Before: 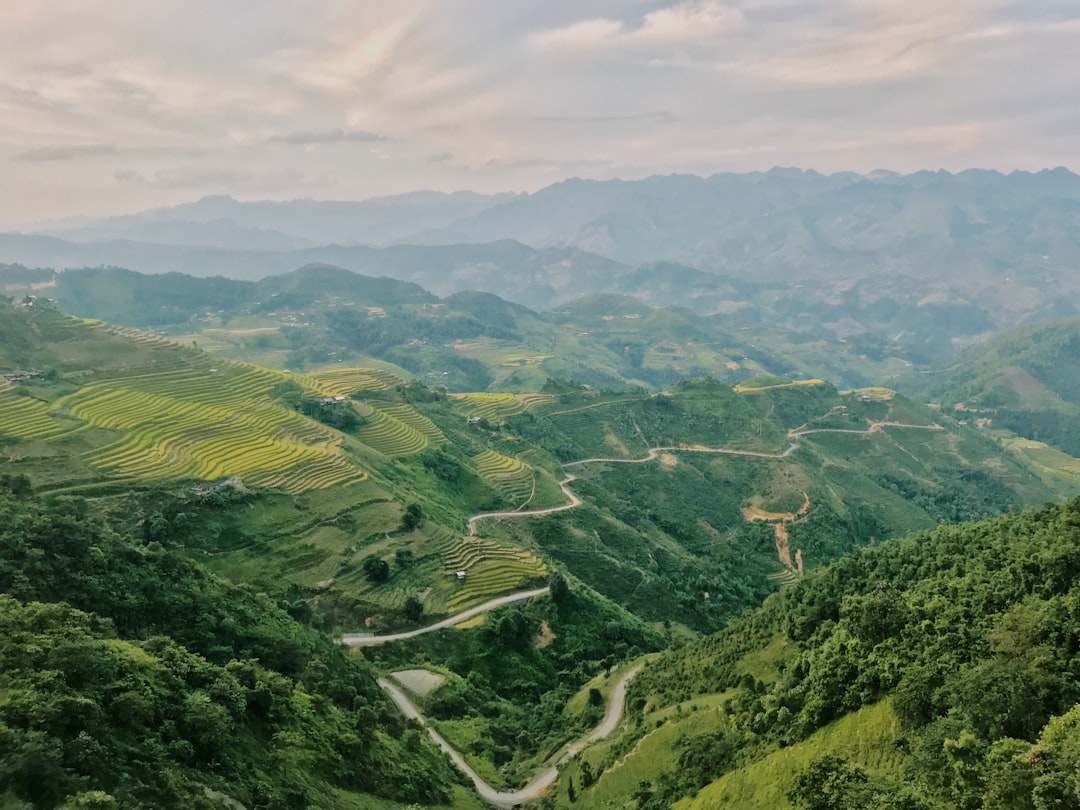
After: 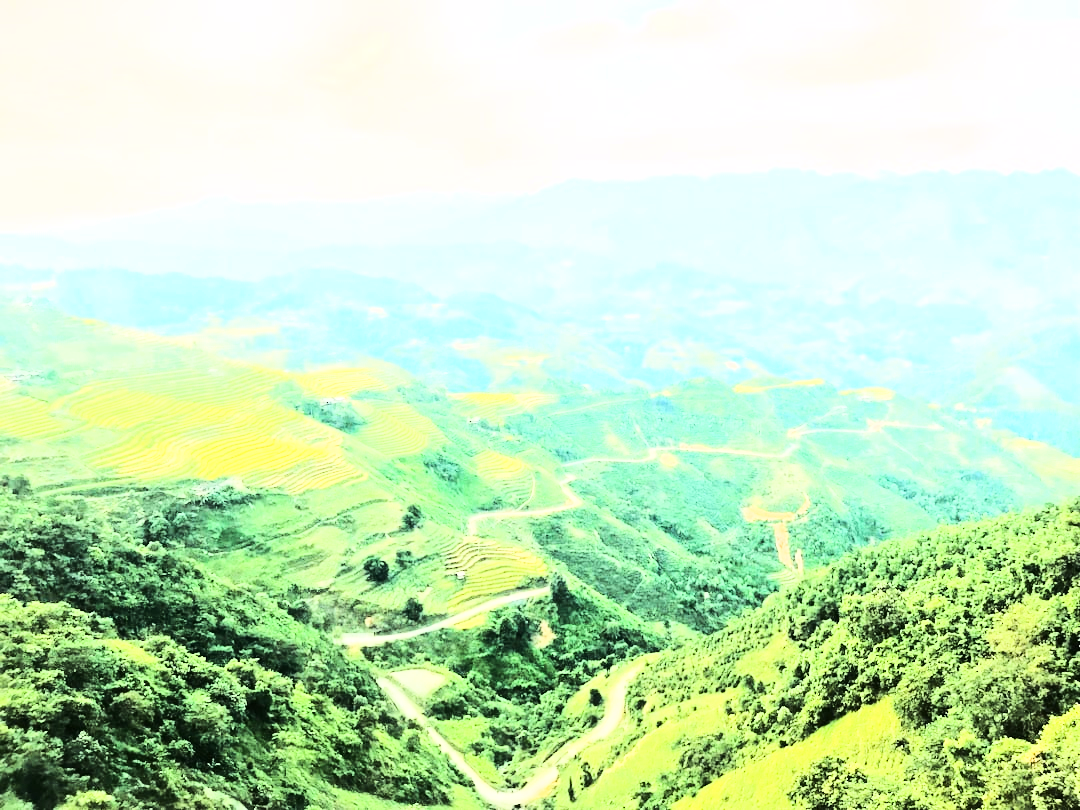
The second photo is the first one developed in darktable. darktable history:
tone equalizer: -7 EV 0.145 EV, -6 EV 0.593 EV, -5 EV 1.18 EV, -4 EV 1.33 EV, -3 EV 1.14 EV, -2 EV 0.6 EV, -1 EV 0.15 EV, edges refinement/feathering 500, mask exposure compensation -1.57 EV, preserve details no
exposure: exposure 0.752 EV, compensate highlight preservation false
base curve: curves: ch0 [(0, 0.003) (0.001, 0.002) (0.006, 0.004) (0.02, 0.022) (0.048, 0.086) (0.094, 0.234) (0.162, 0.431) (0.258, 0.629) (0.385, 0.8) (0.548, 0.918) (0.751, 0.988) (1, 1)]
